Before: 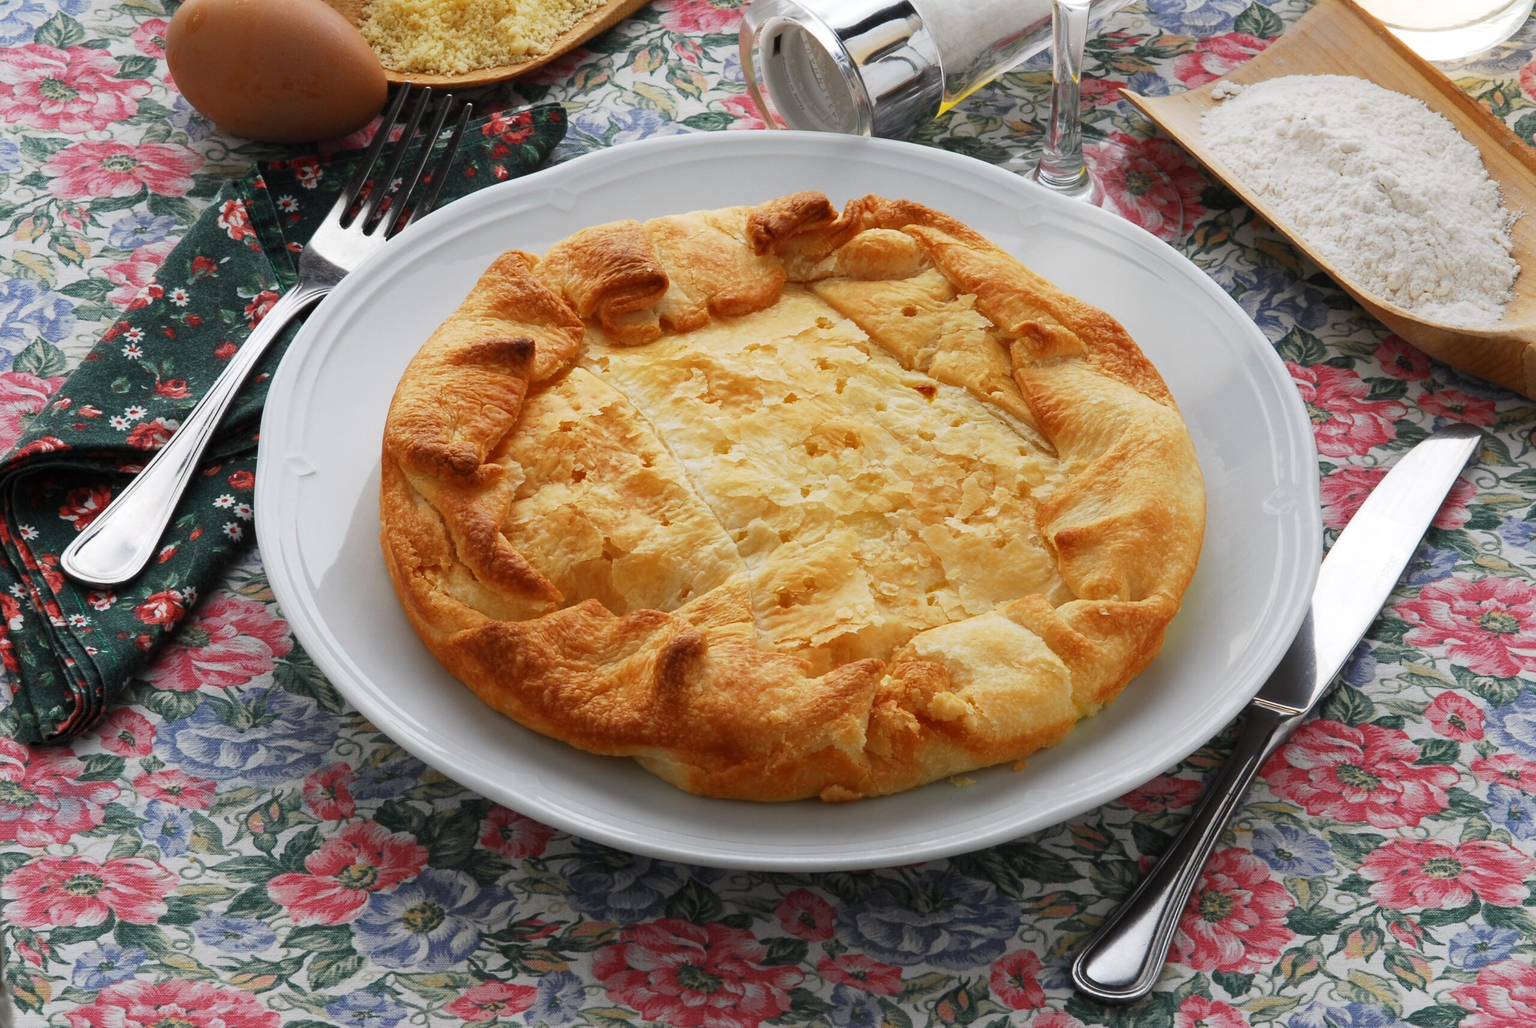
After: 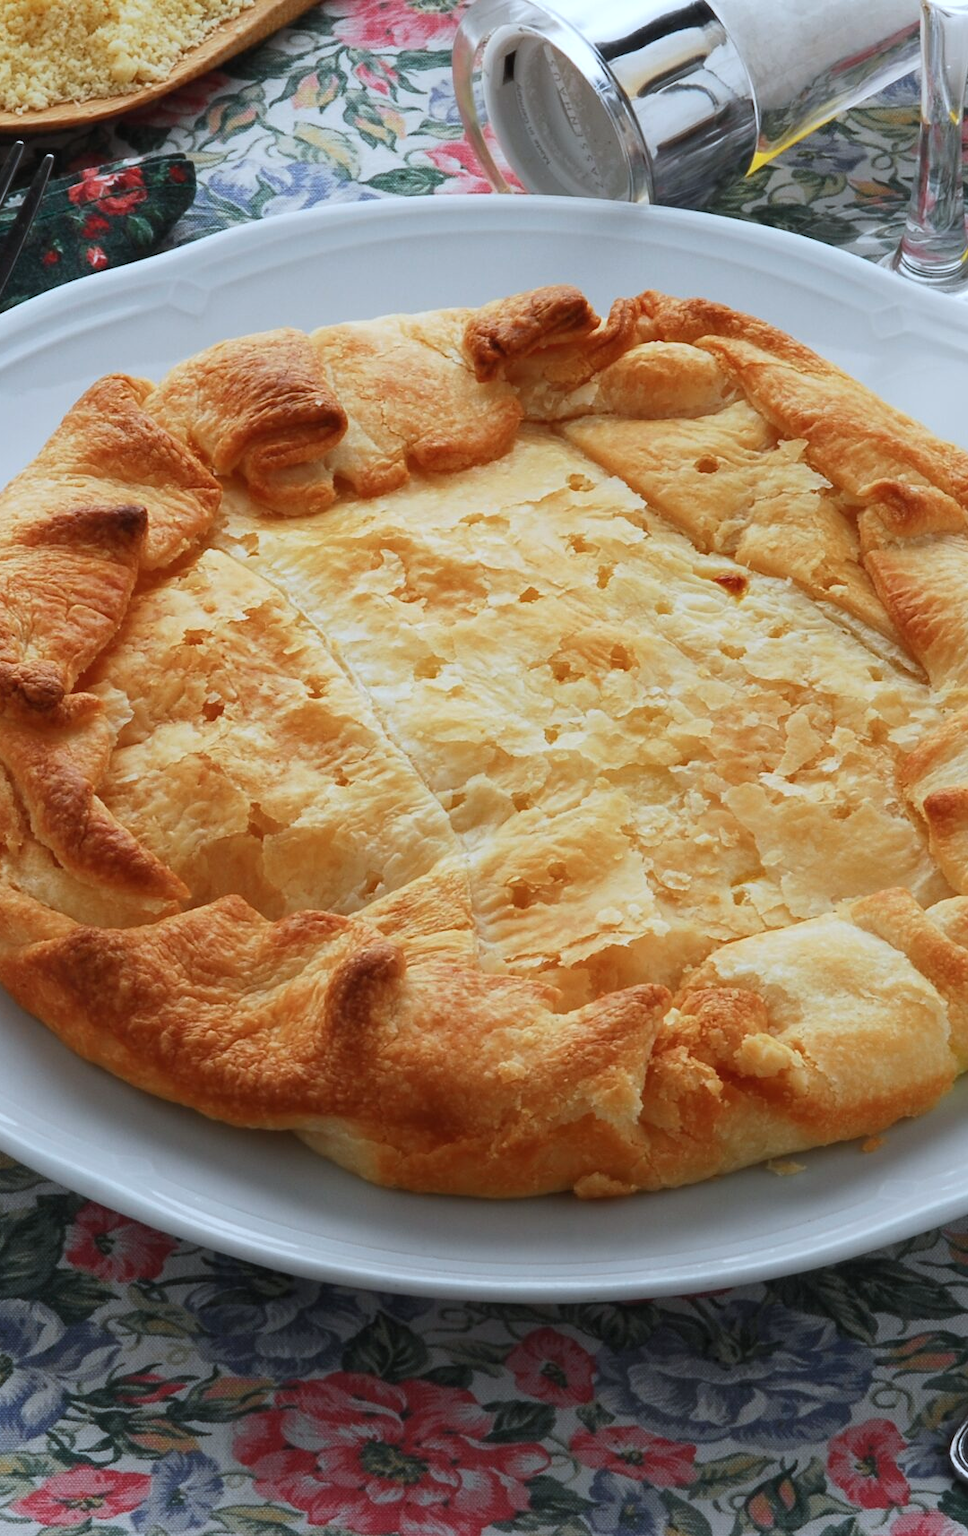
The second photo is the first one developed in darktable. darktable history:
crop: left 28.436%, right 29.332%
color correction: highlights a* -3.8, highlights b* -10.99
